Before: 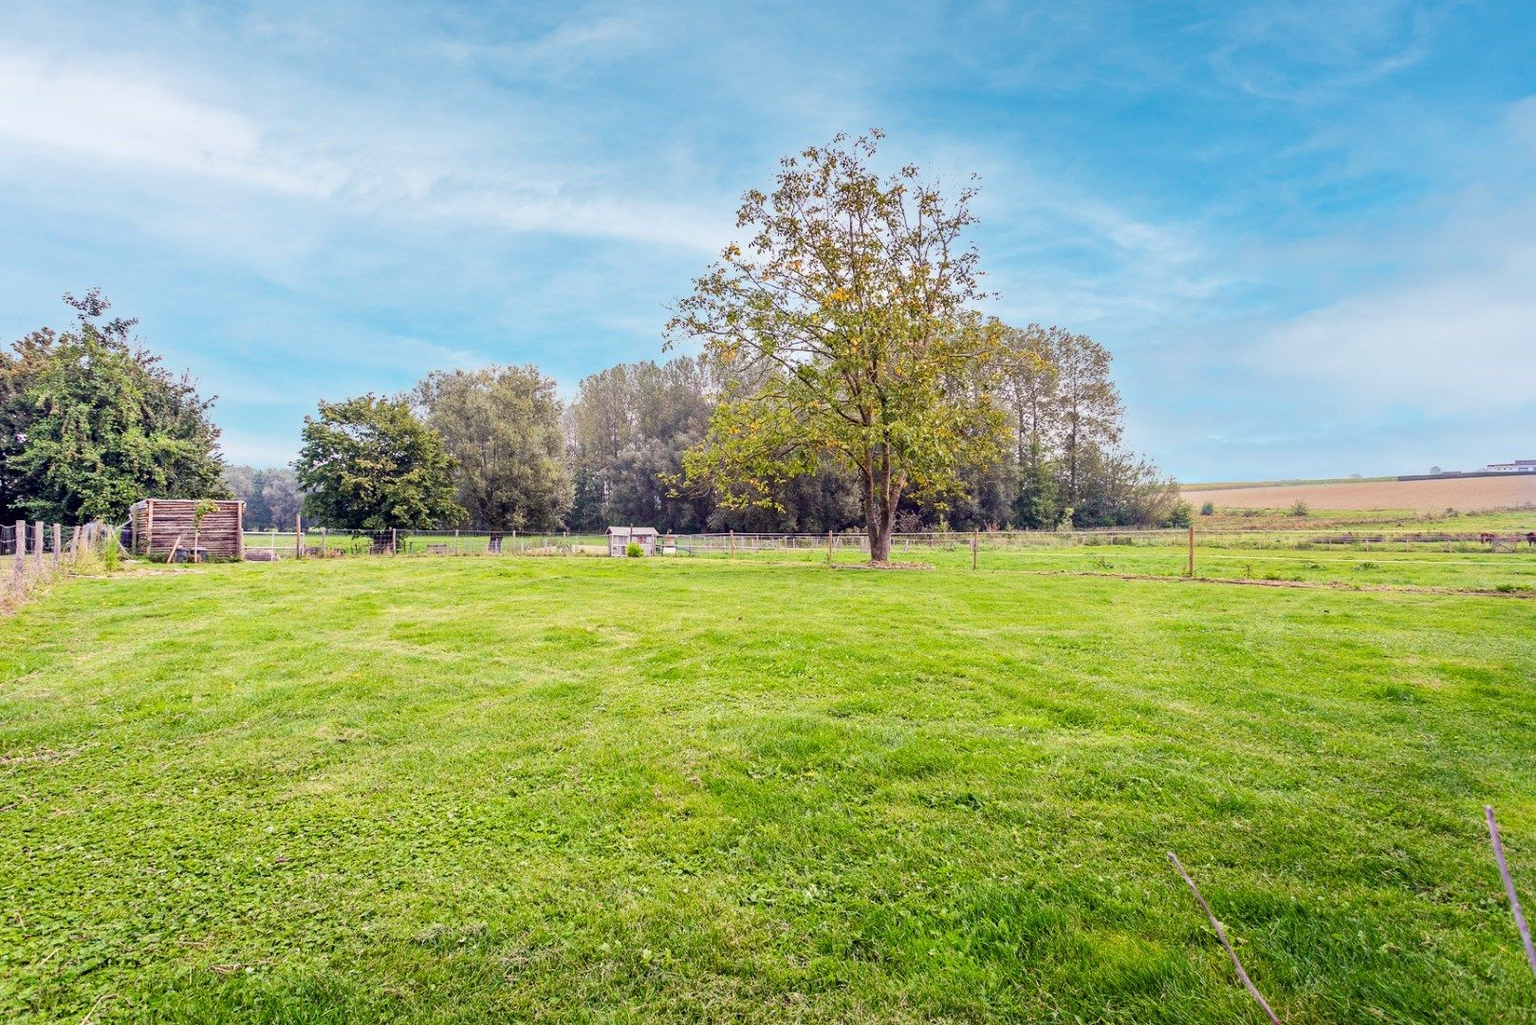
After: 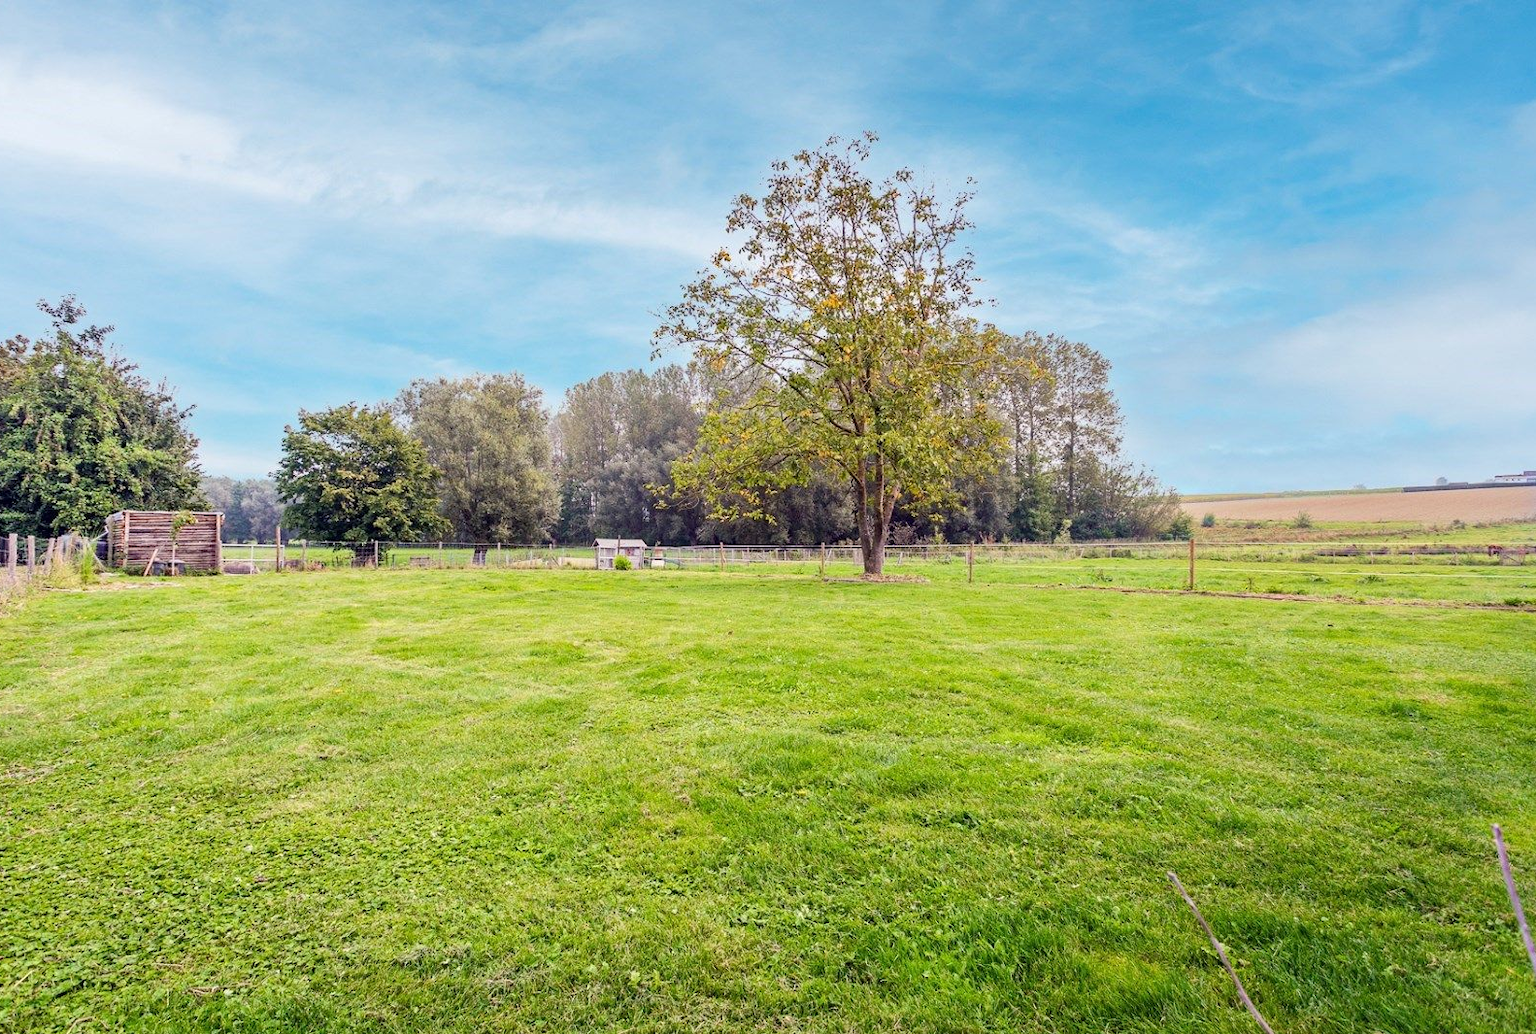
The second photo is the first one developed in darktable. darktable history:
crop and rotate: left 1.744%, right 0.507%, bottom 1.351%
